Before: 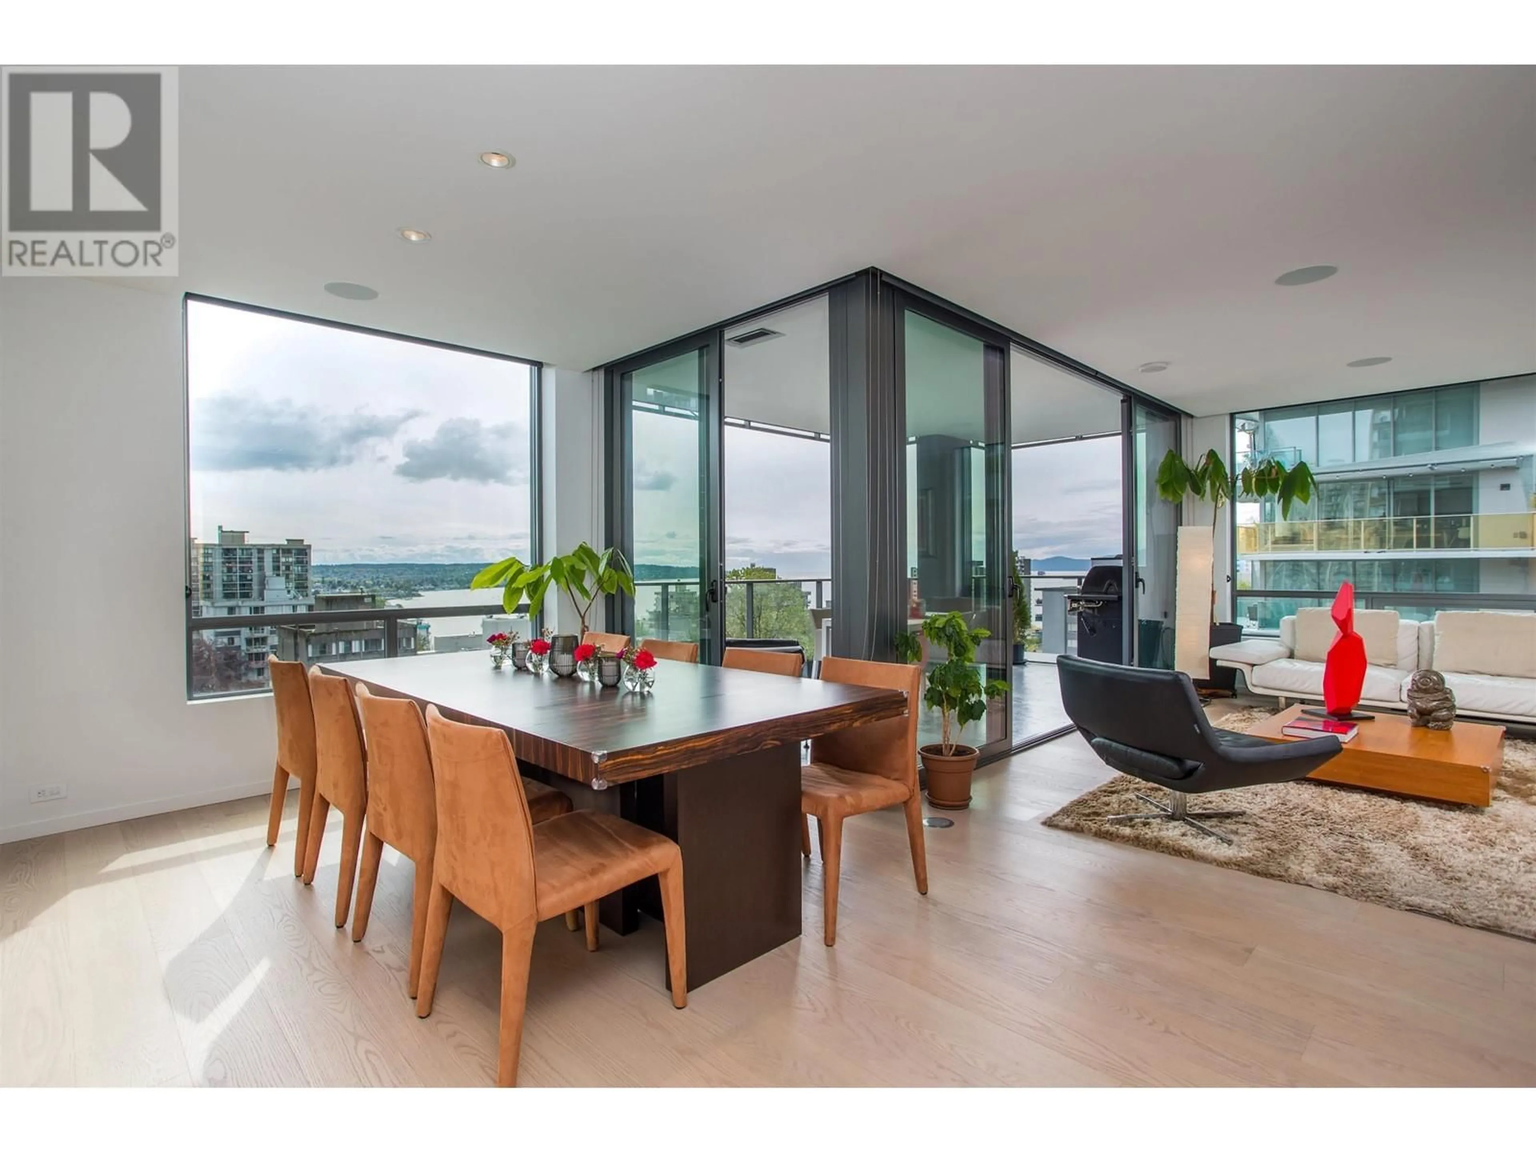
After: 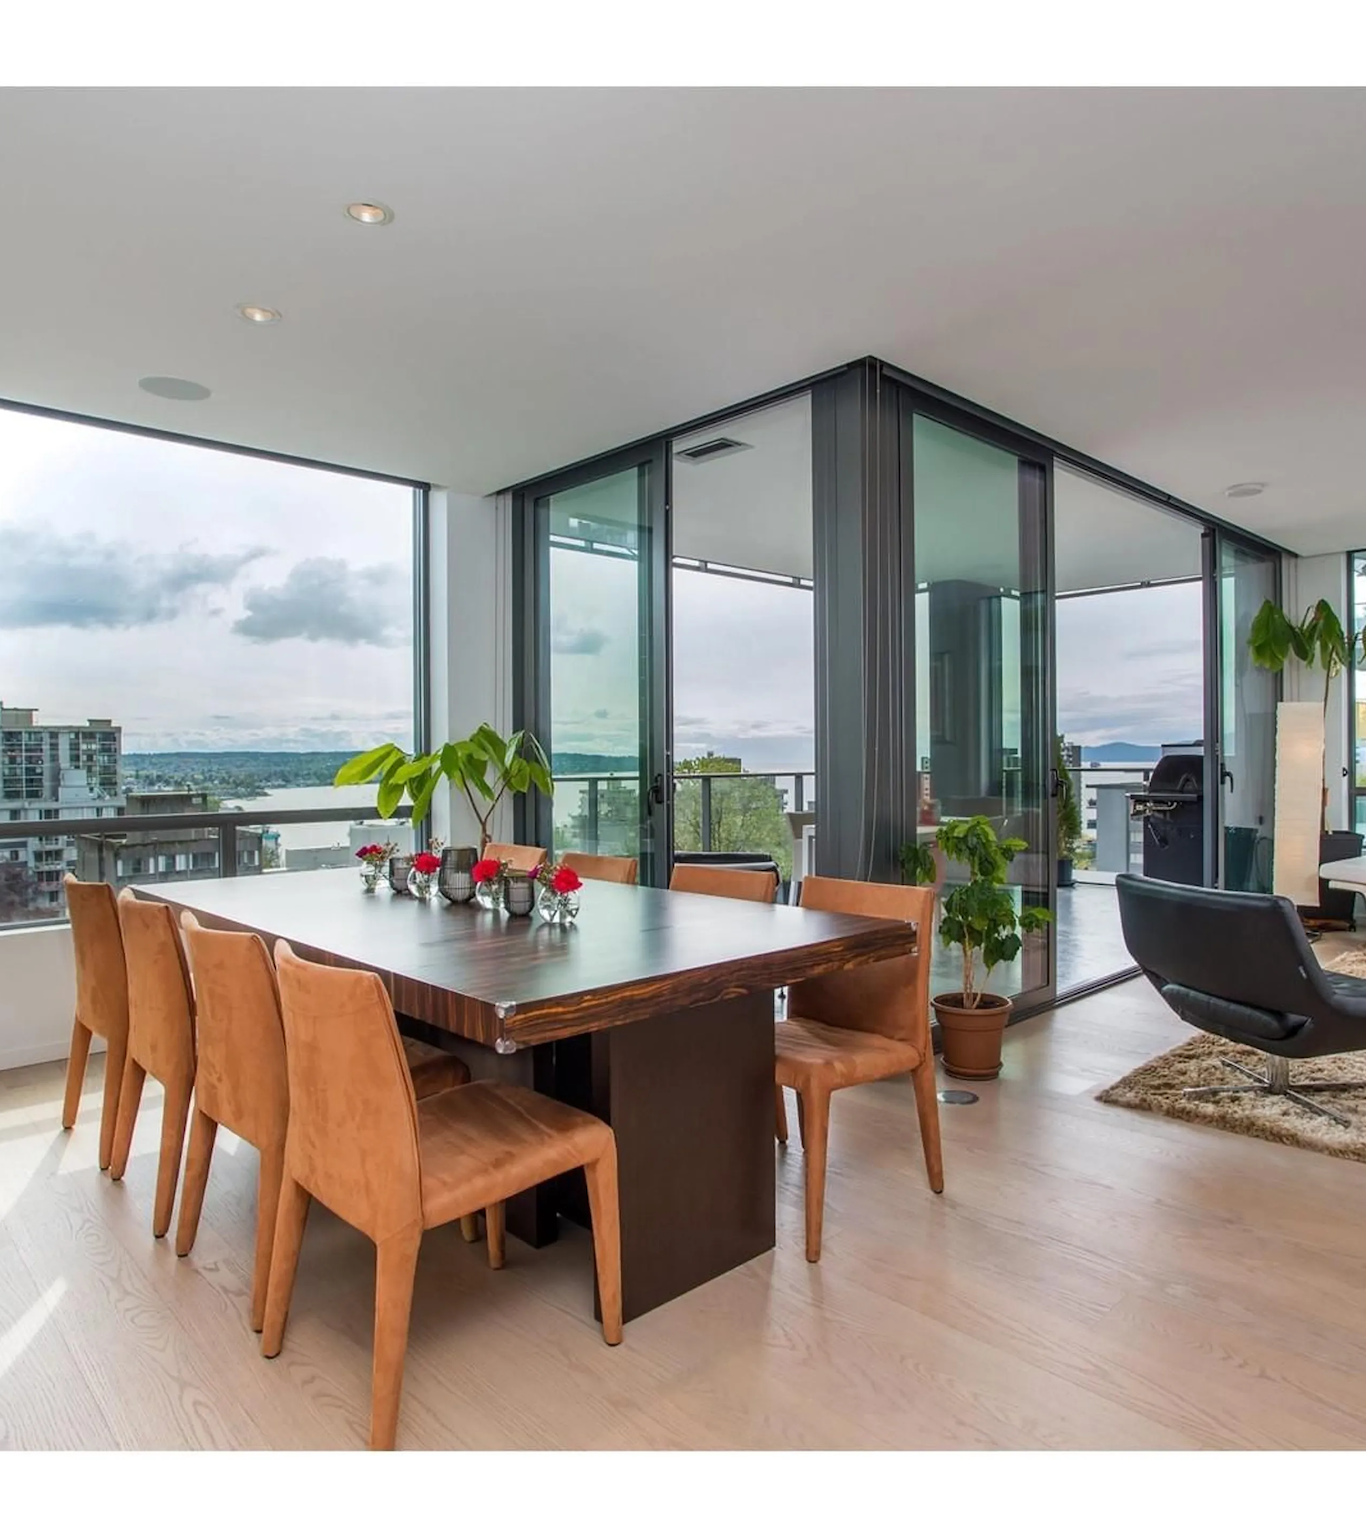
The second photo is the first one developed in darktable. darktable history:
crop and rotate: left 14.365%, right 18.924%
